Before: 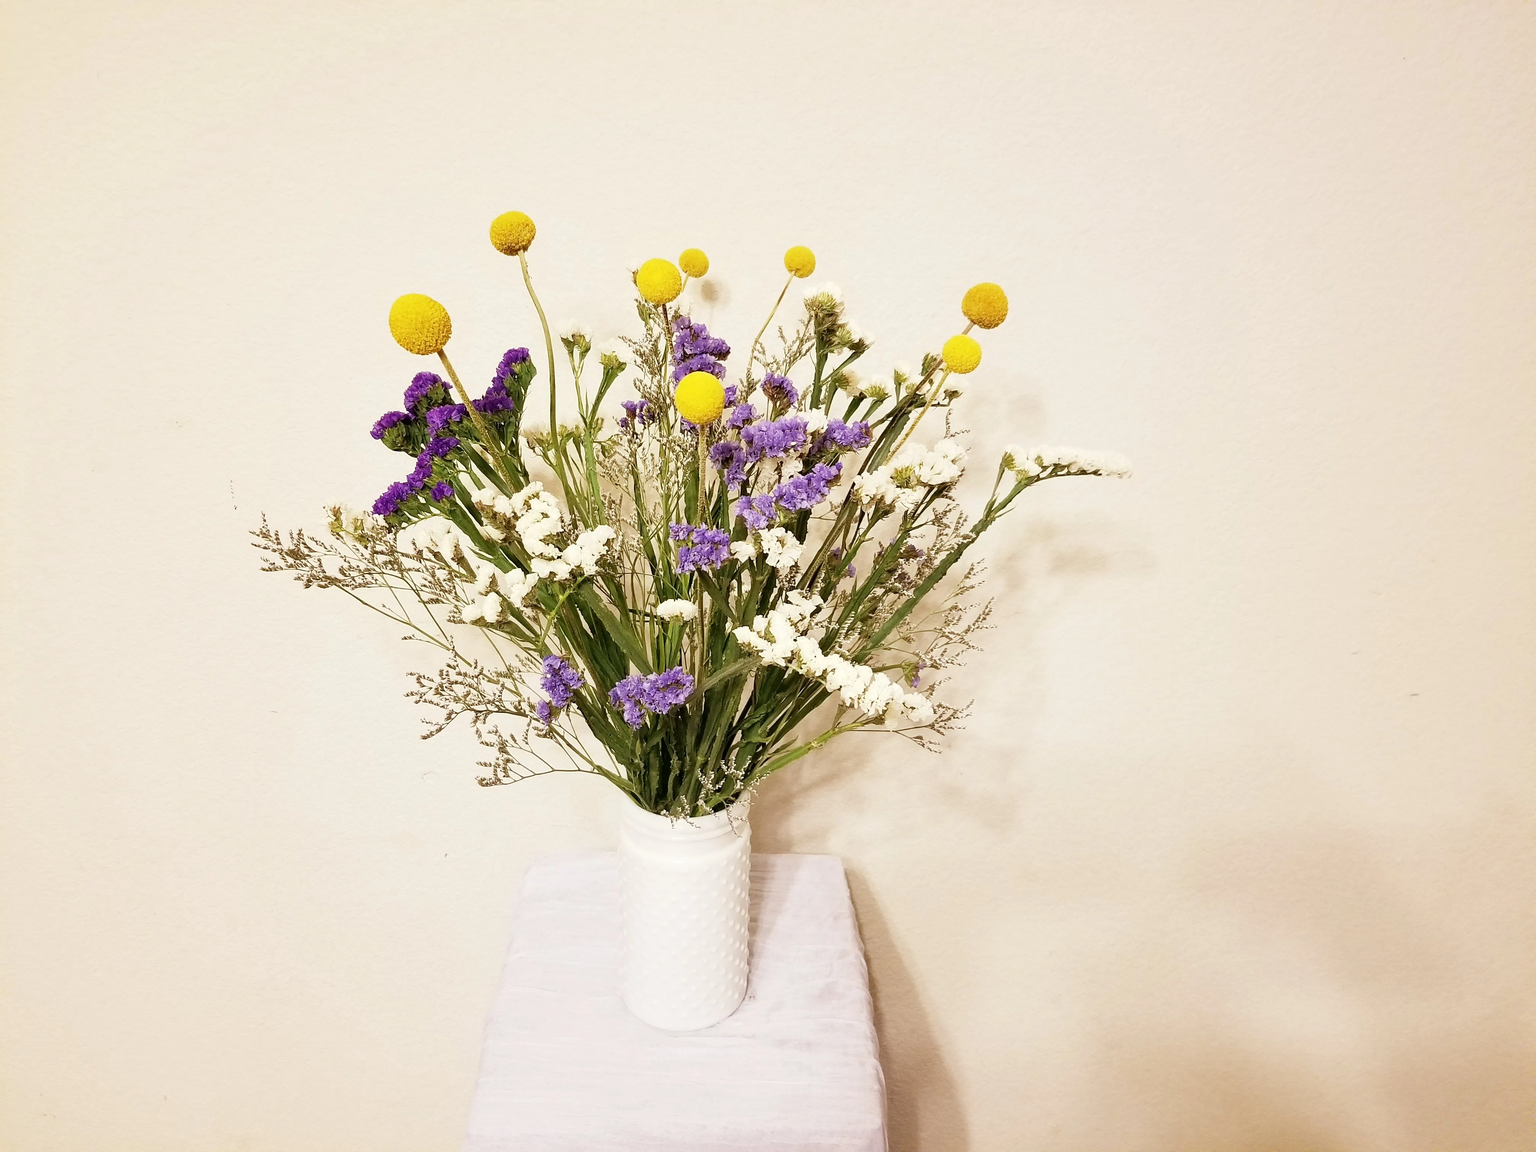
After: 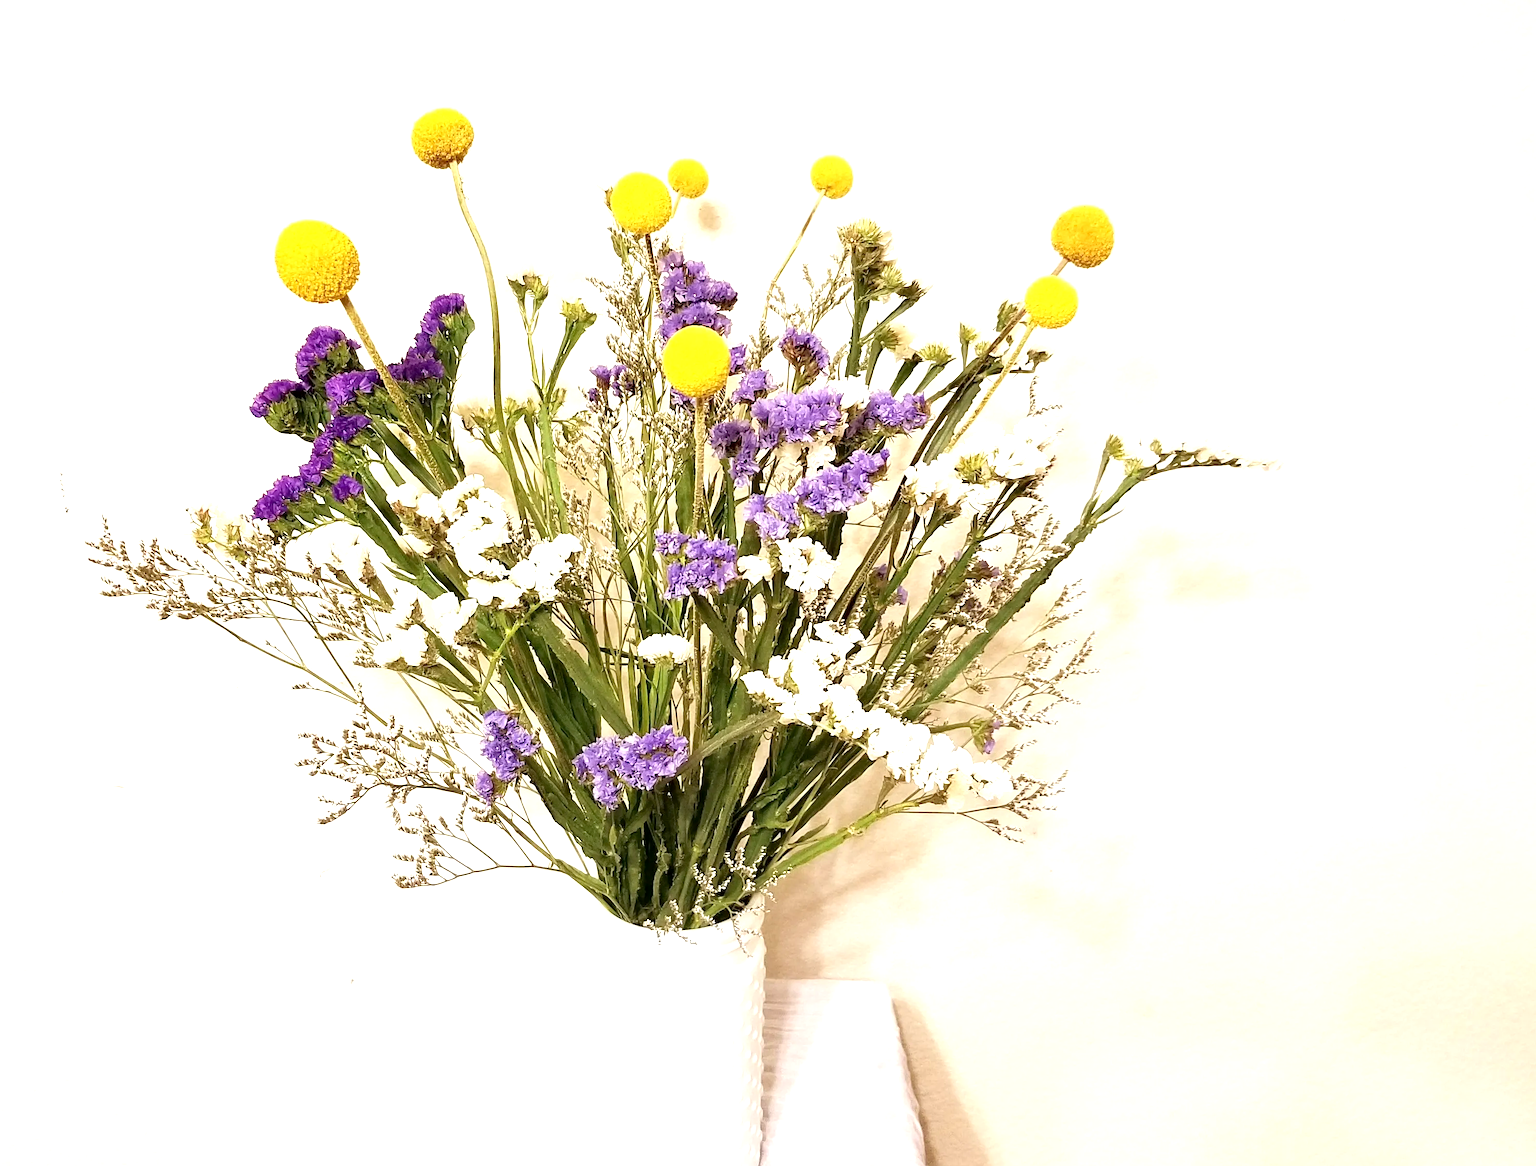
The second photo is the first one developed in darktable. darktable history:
crop and rotate: left 12.144%, top 11.41%, right 14.052%, bottom 13.827%
exposure: black level correction 0.001, exposure 0.672 EV, compensate highlight preservation false
